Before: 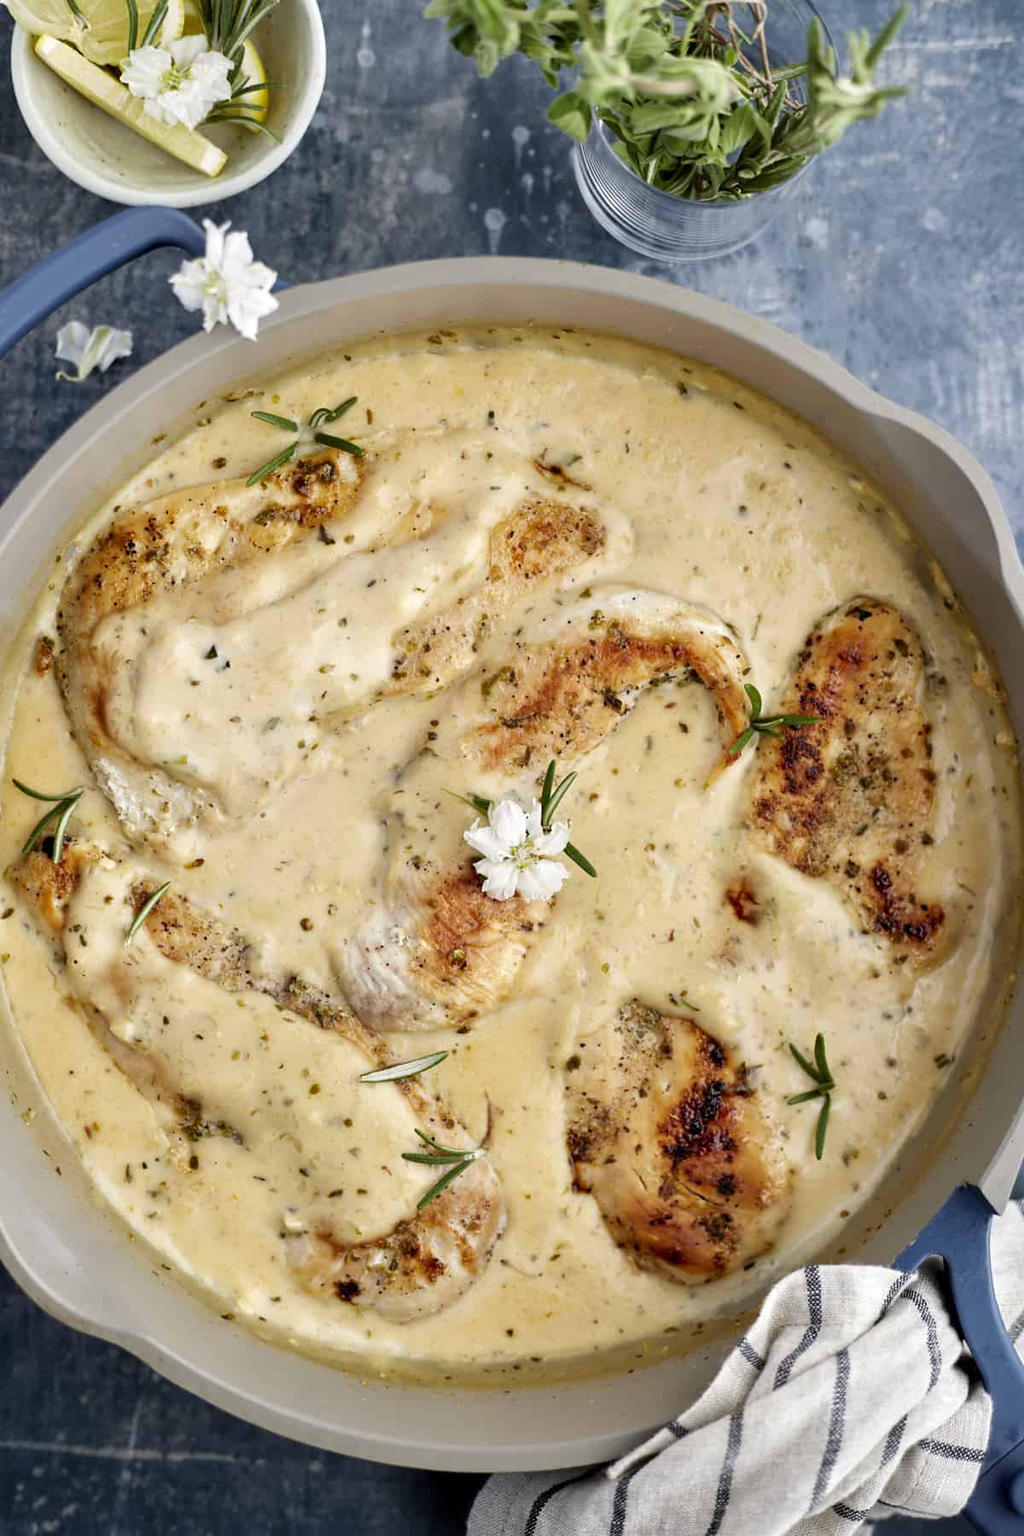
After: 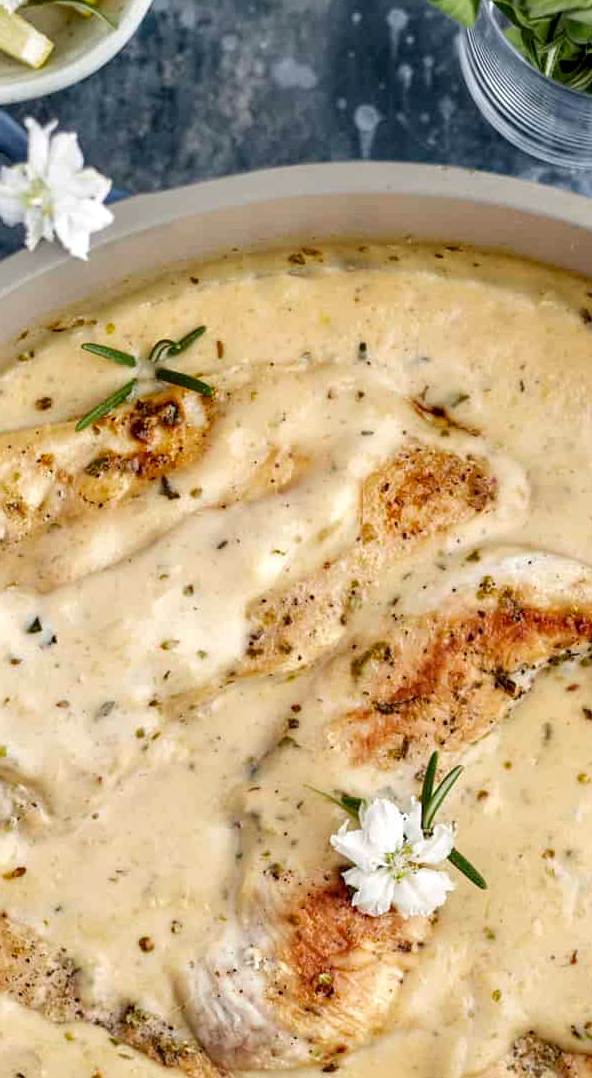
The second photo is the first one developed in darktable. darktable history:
crop: left 17.828%, top 7.777%, right 32.777%, bottom 32.28%
local contrast: on, module defaults
